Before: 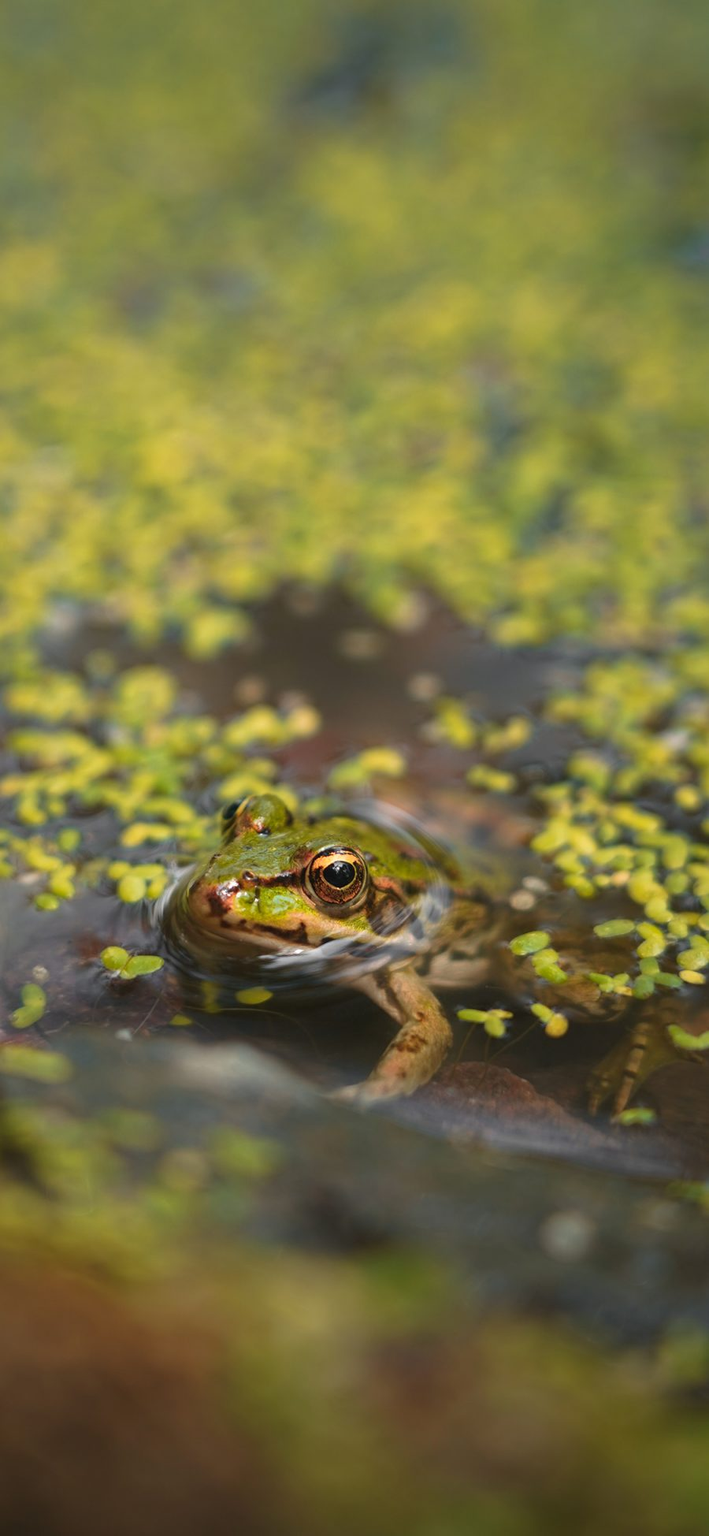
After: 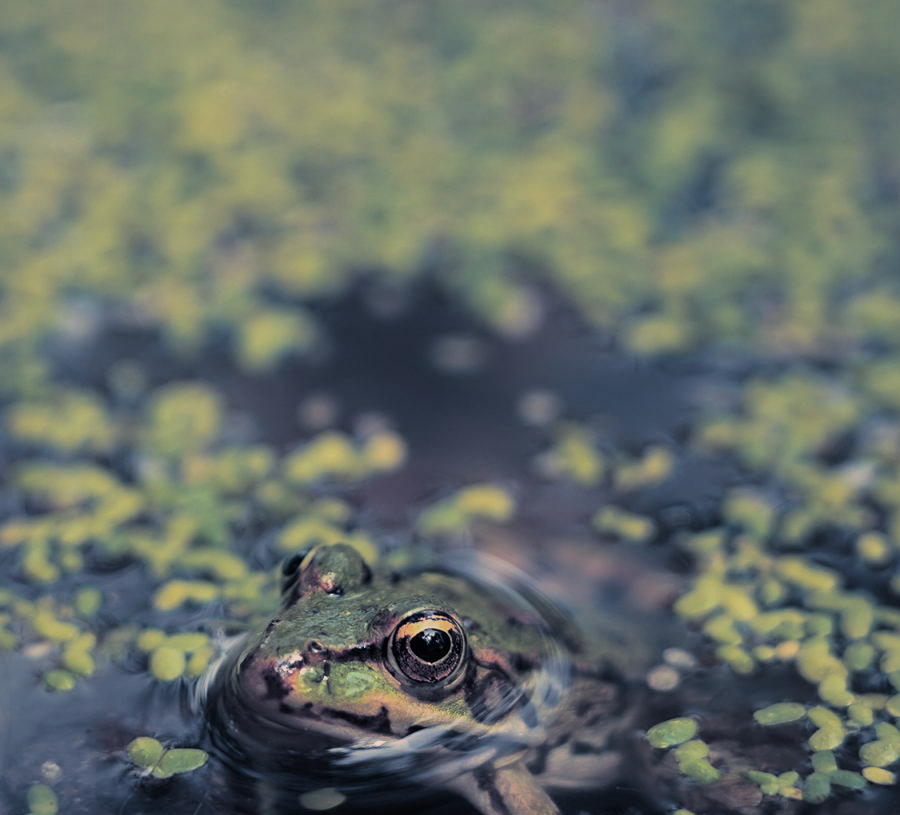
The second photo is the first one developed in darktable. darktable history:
split-toning: shadows › hue 226.8°, shadows › saturation 0.56, highlights › hue 28.8°, balance -40, compress 0%
color correction: highlights a* -2.73, highlights b* -2.09, shadows a* 2.41, shadows b* 2.73
filmic rgb: black relative exposure -7.65 EV, white relative exposure 4.56 EV, hardness 3.61
sharpen: amount 0.2
crop and rotate: top 23.84%, bottom 34.294%
